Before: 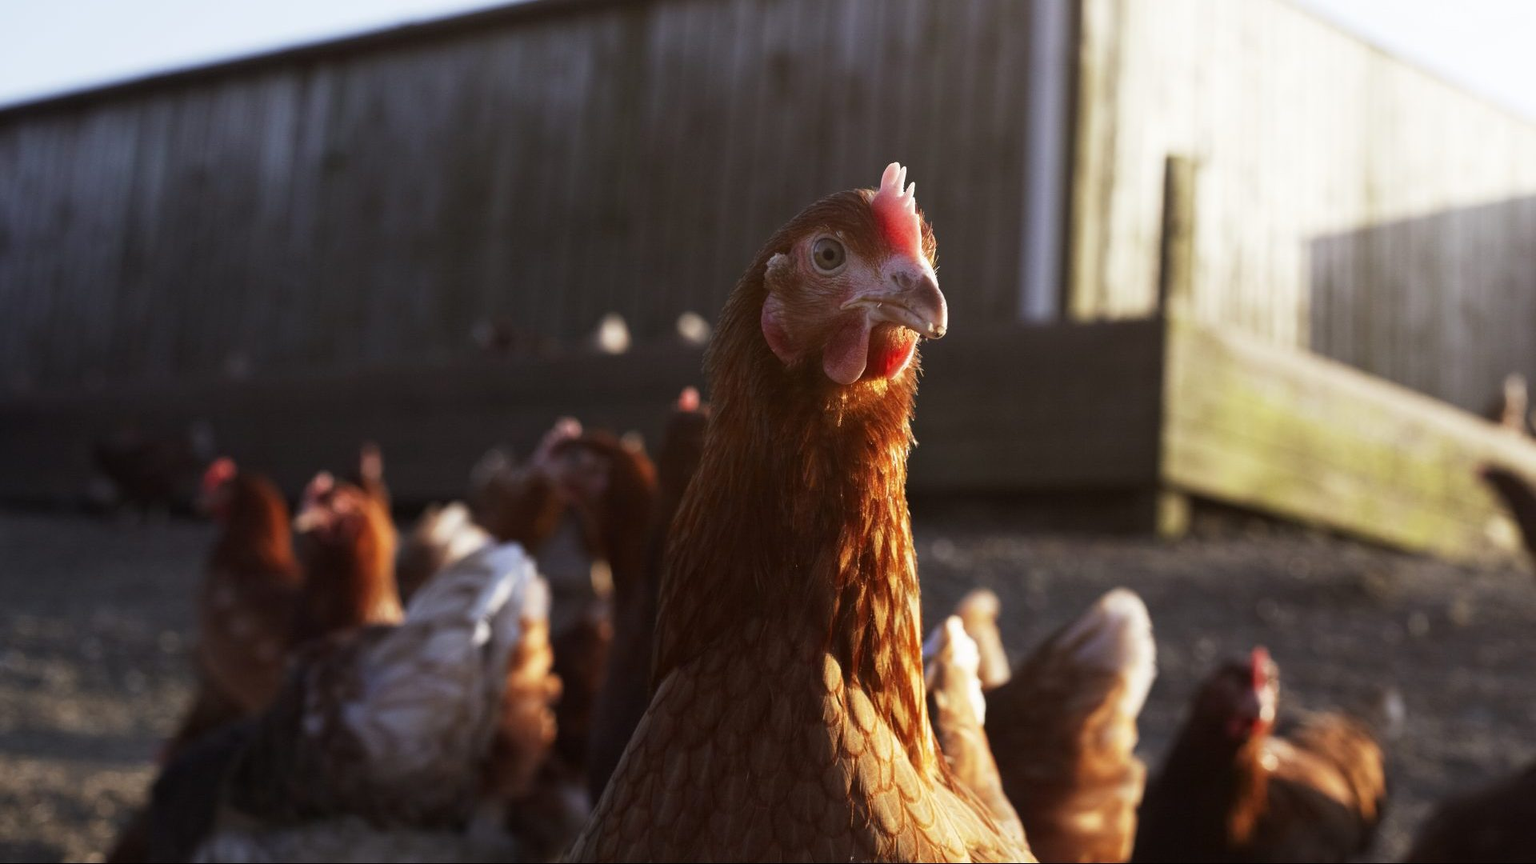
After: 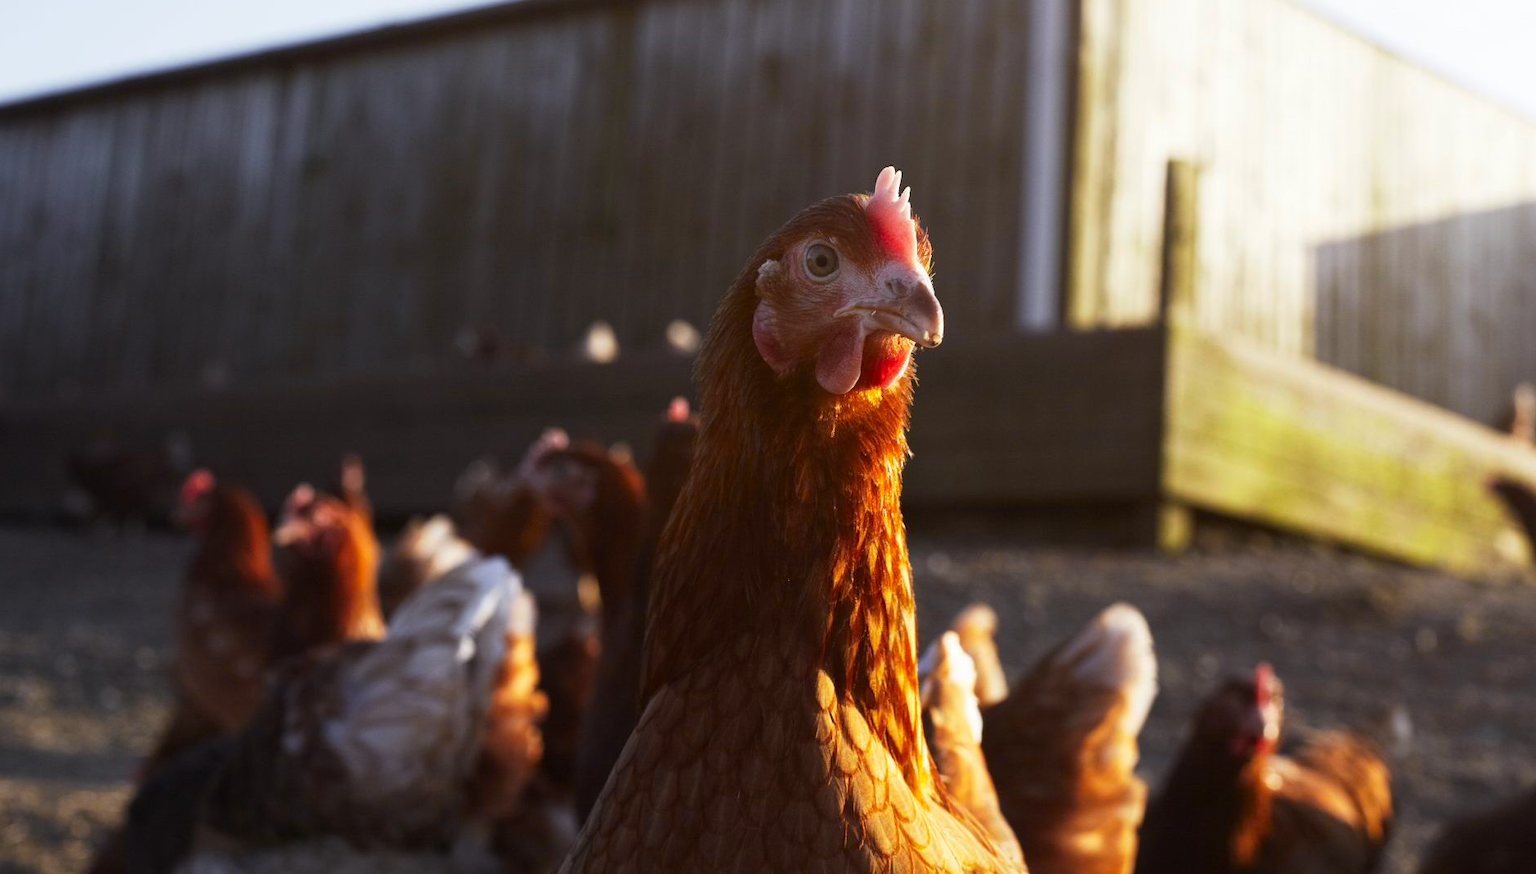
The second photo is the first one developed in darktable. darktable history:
crop and rotate: left 1.774%, right 0.633%, bottom 1.28%
color zones: curves: ch0 [(0.224, 0.526) (0.75, 0.5)]; ch1 [(0.055, 0.526) (0.224, 0.761) (0.377, 0.526) (0.75, 0.5)]
